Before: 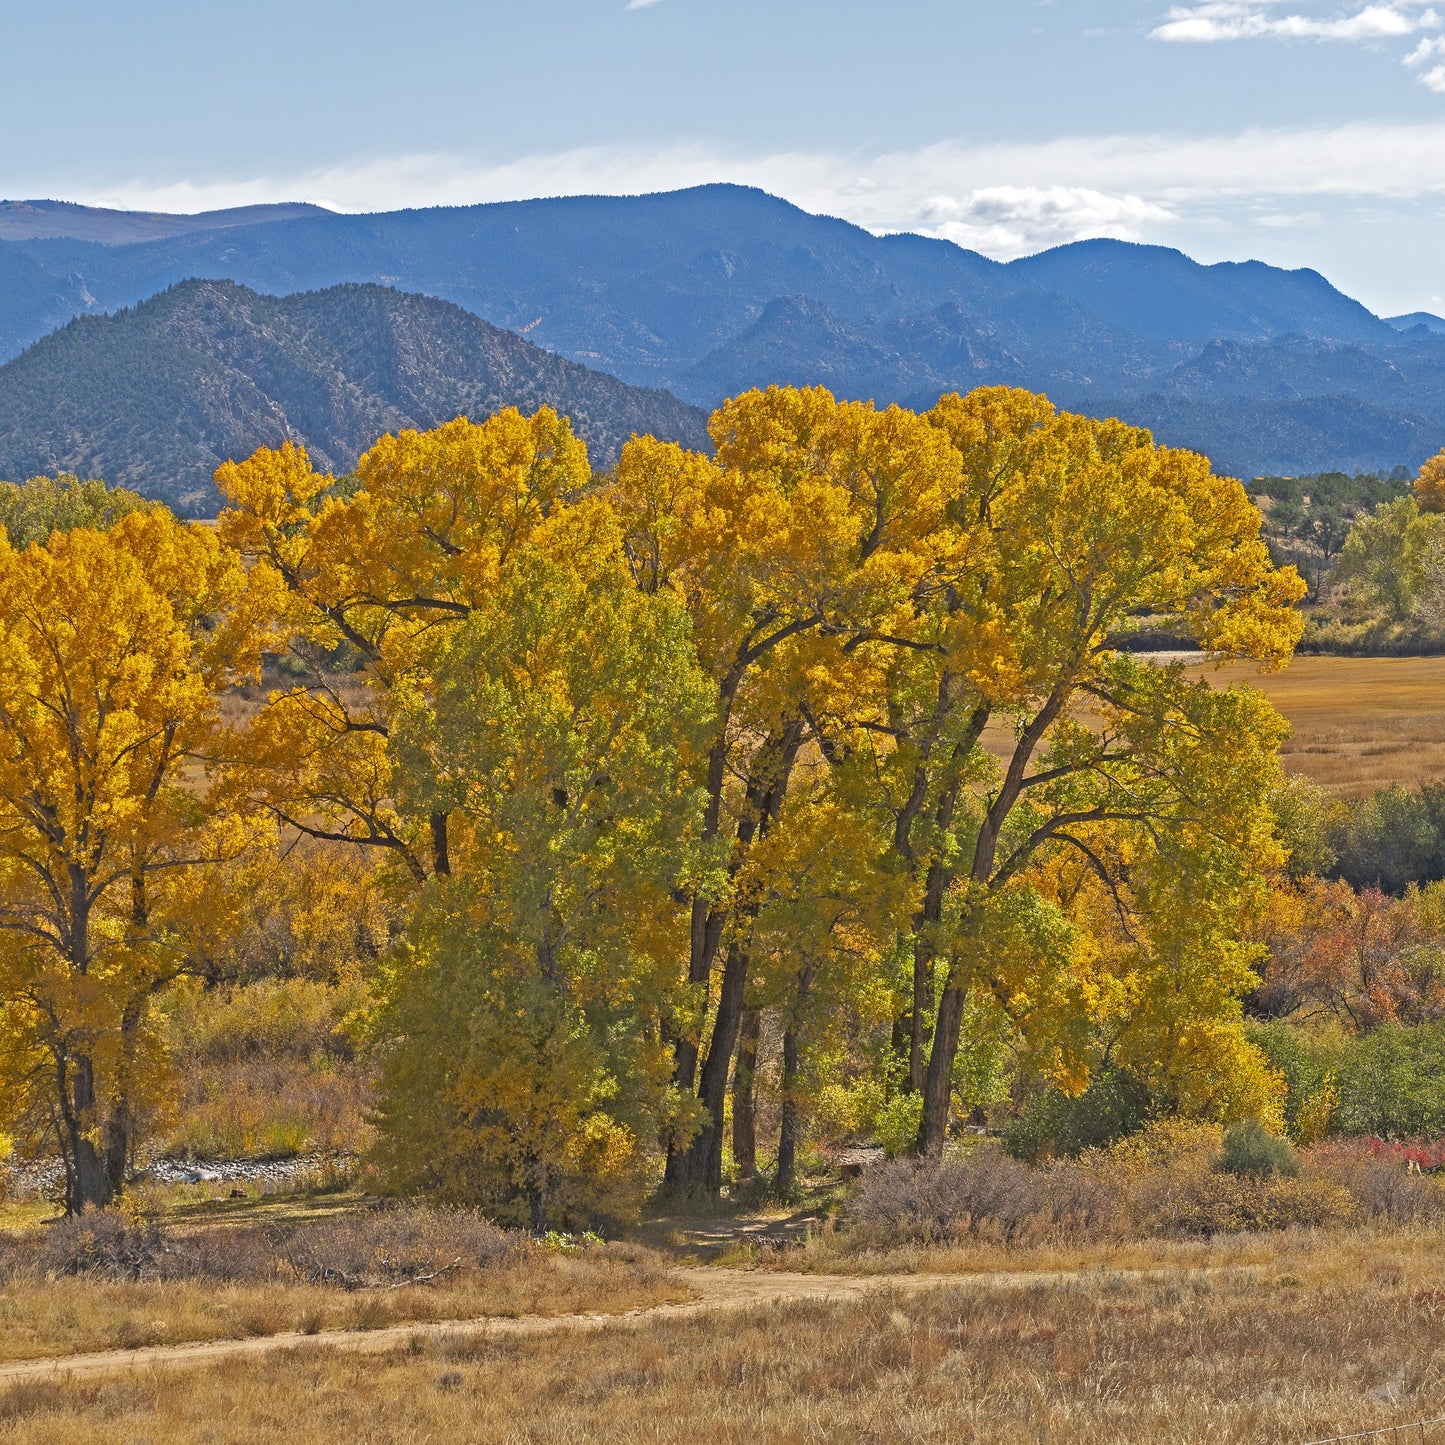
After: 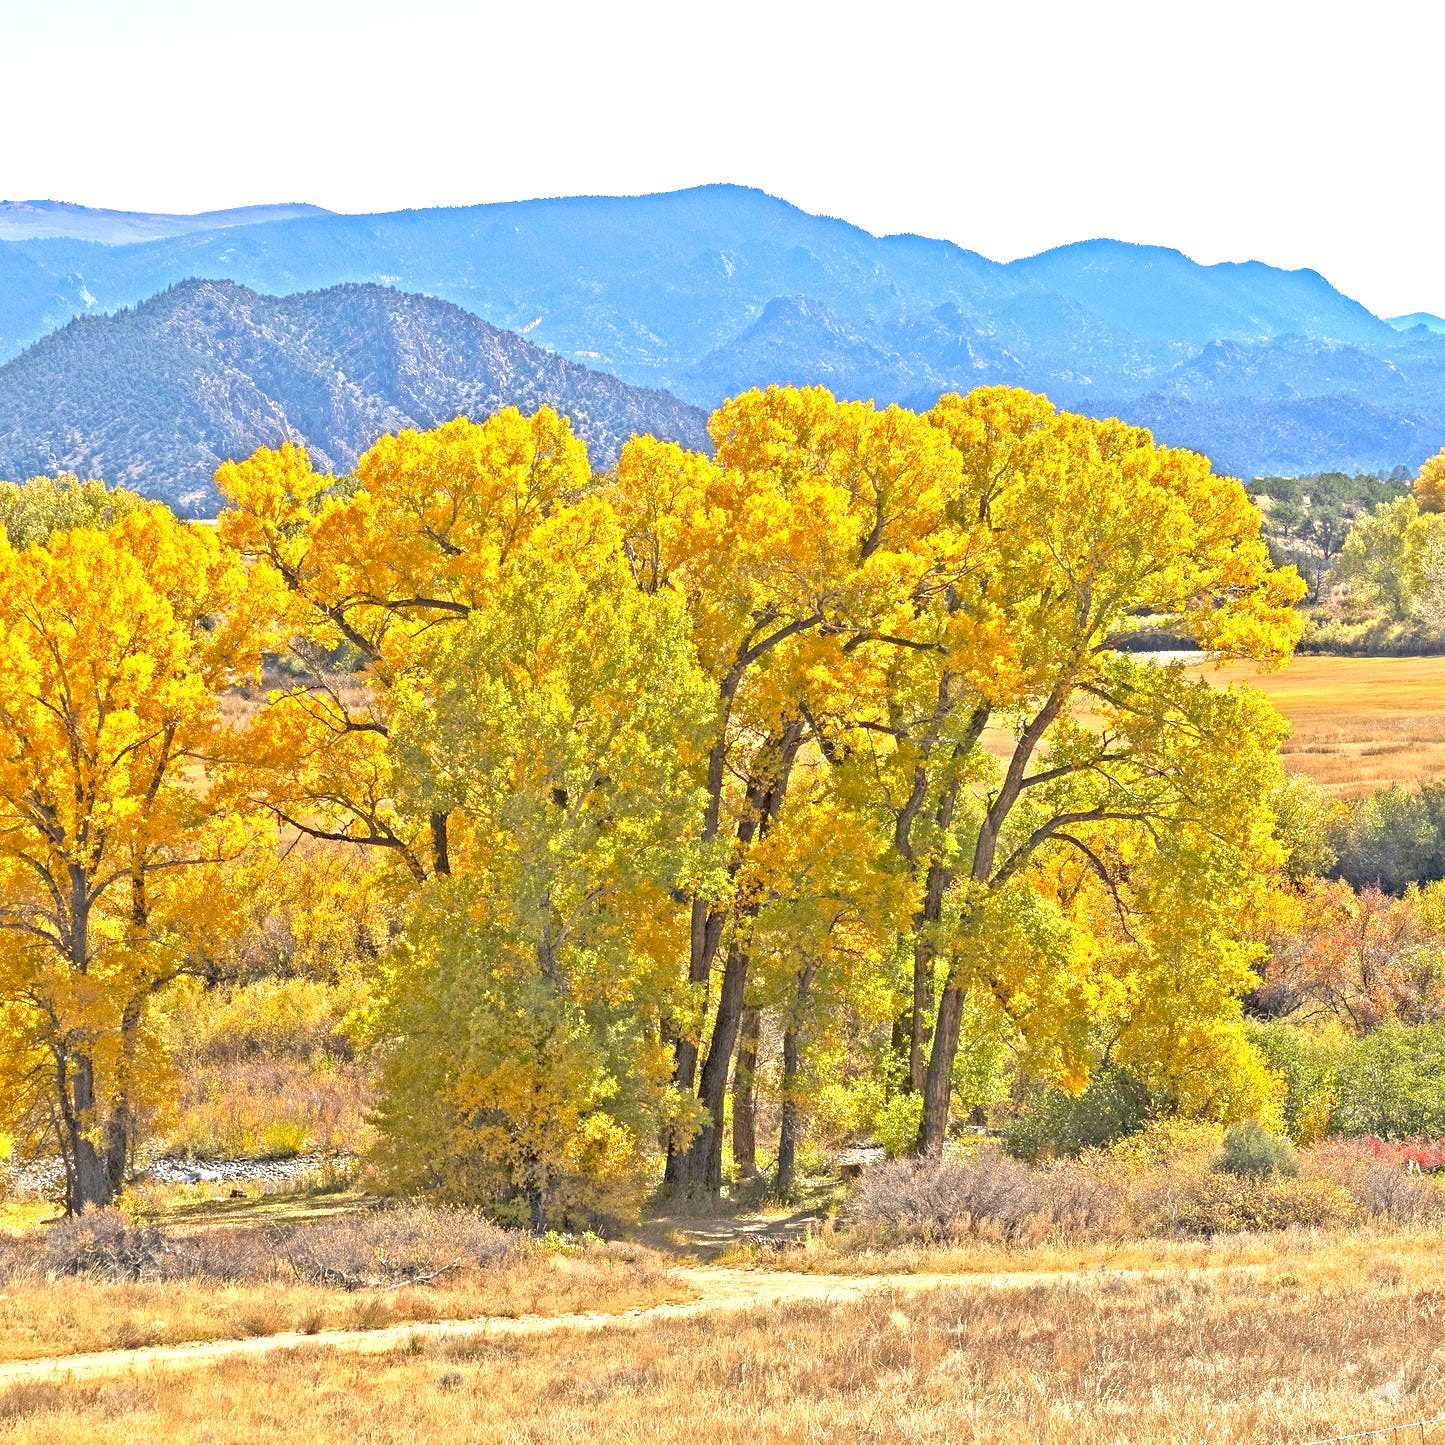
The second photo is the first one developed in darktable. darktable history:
exposure: black level correction 0.009, exposure 1.437 EV, compensate exposure bias true, compensate highlight preservation false
